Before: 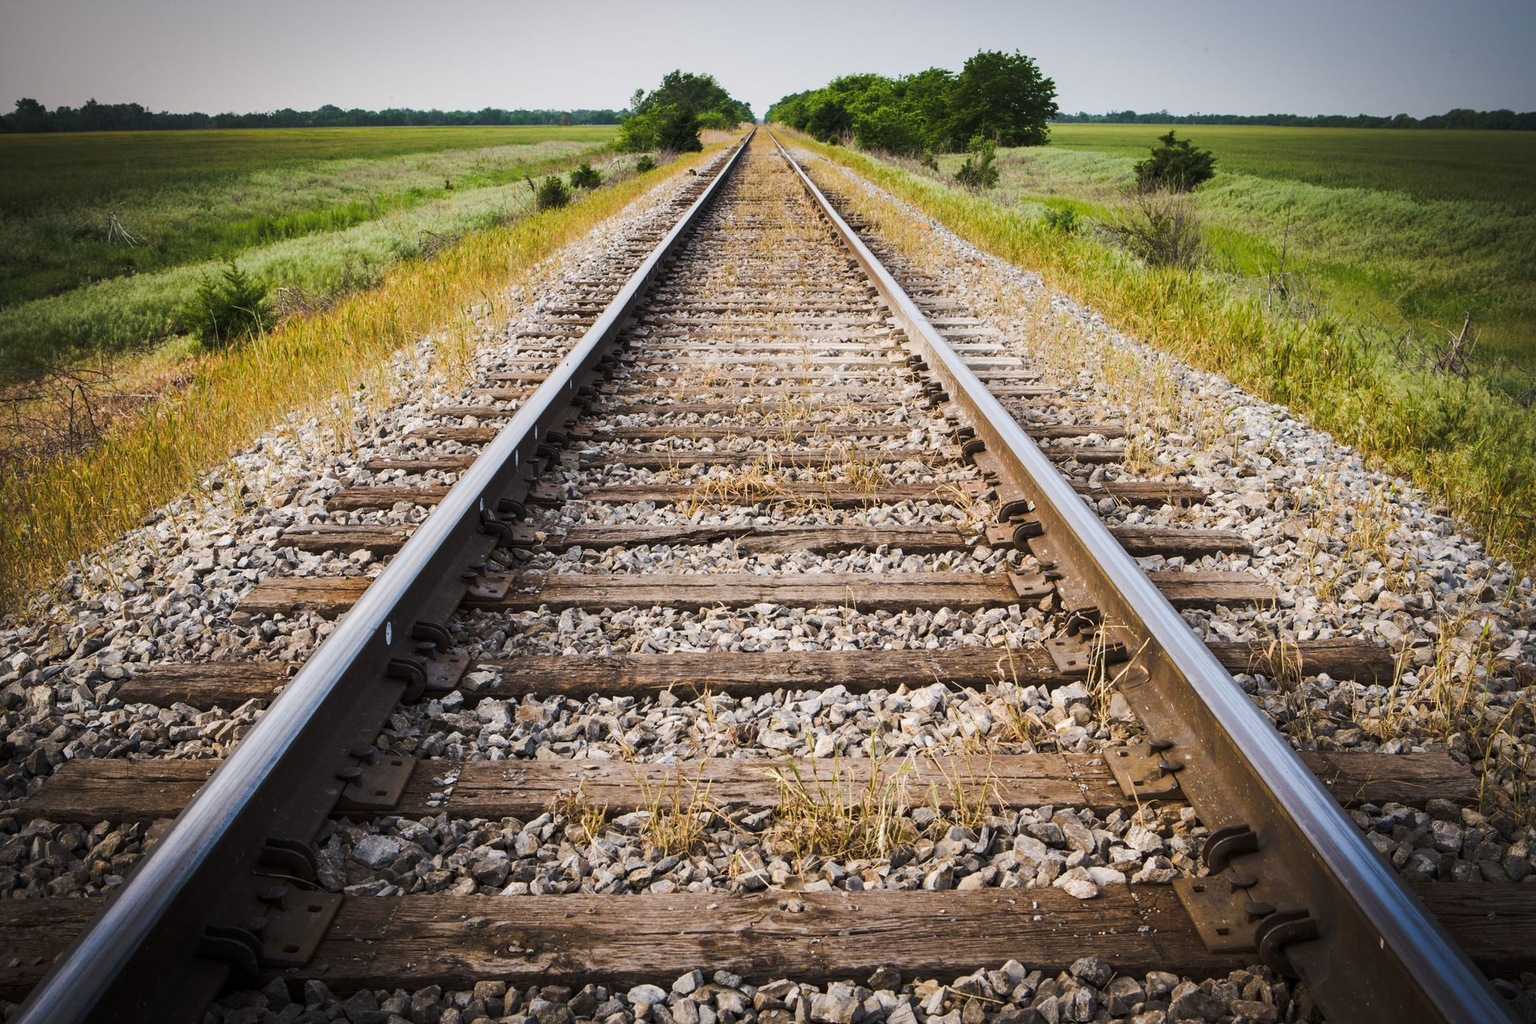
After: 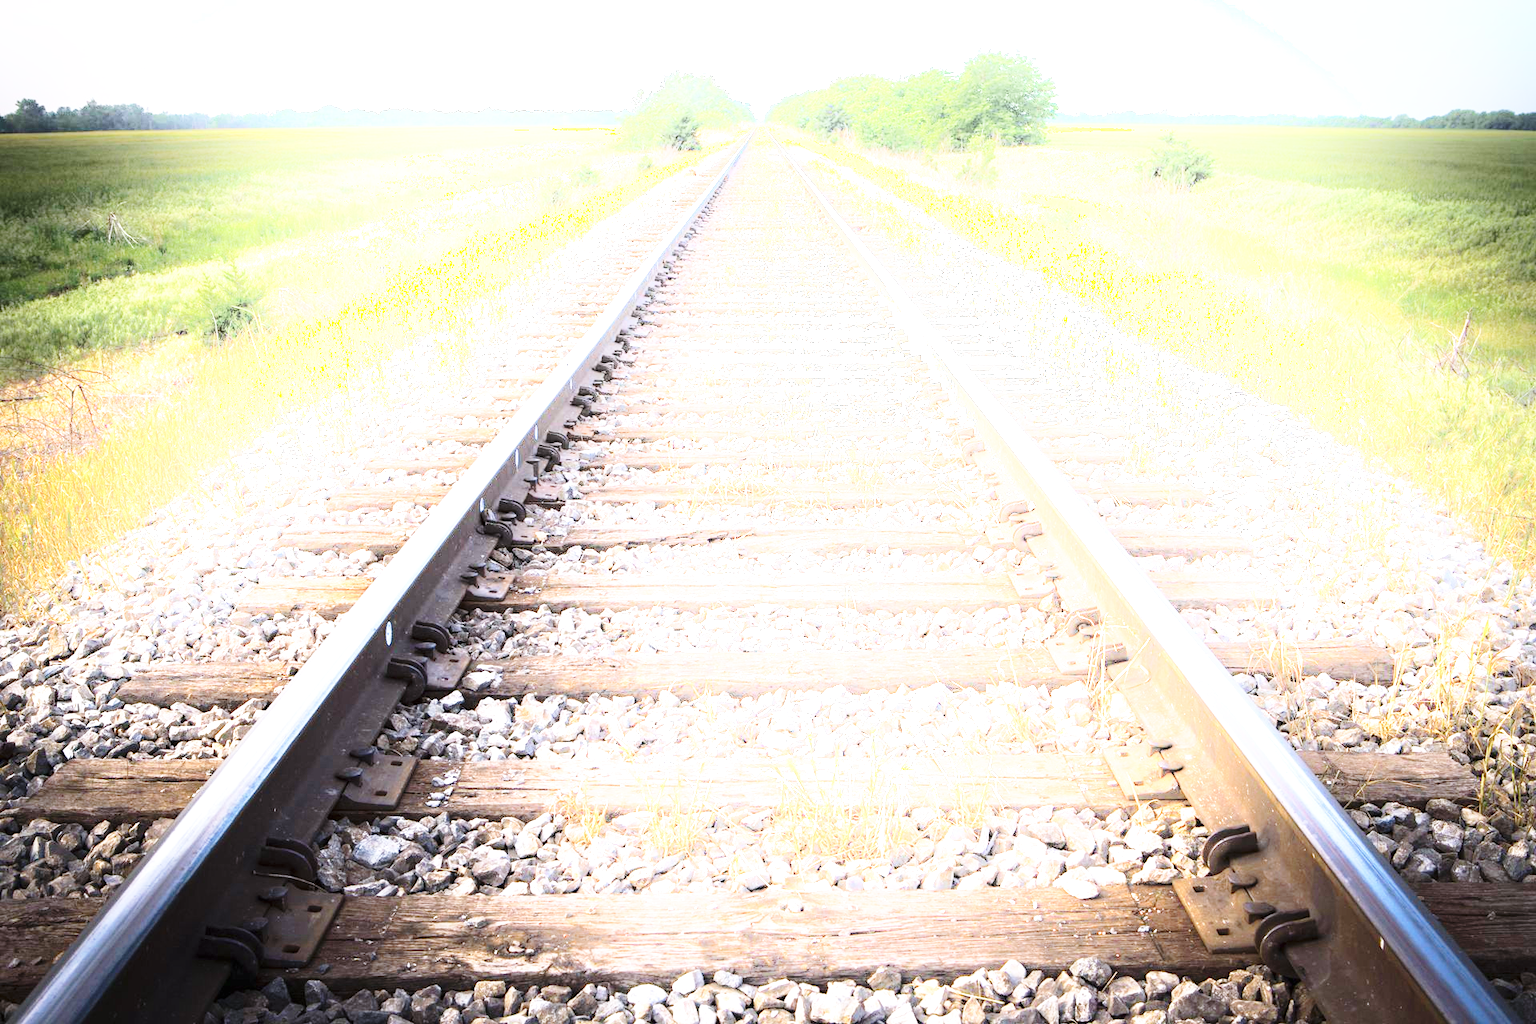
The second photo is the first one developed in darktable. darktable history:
base curve: curves: ch0 [(0, 0) (0.028, 0.03) (0.121, 0.232) (0.46, 0.748) (0.859, 0.968) (1, 1)], preserve colors none
color calibration: illuminant as shot in camera, x 0.358, y 0.373, temperature 4628.91 K
shadows and highlights: shadows -20.69, highlights 98.22, soften with gaussian
exposure: black level correction 0, exposure 1.449 EV, compensate highlight preservation false
